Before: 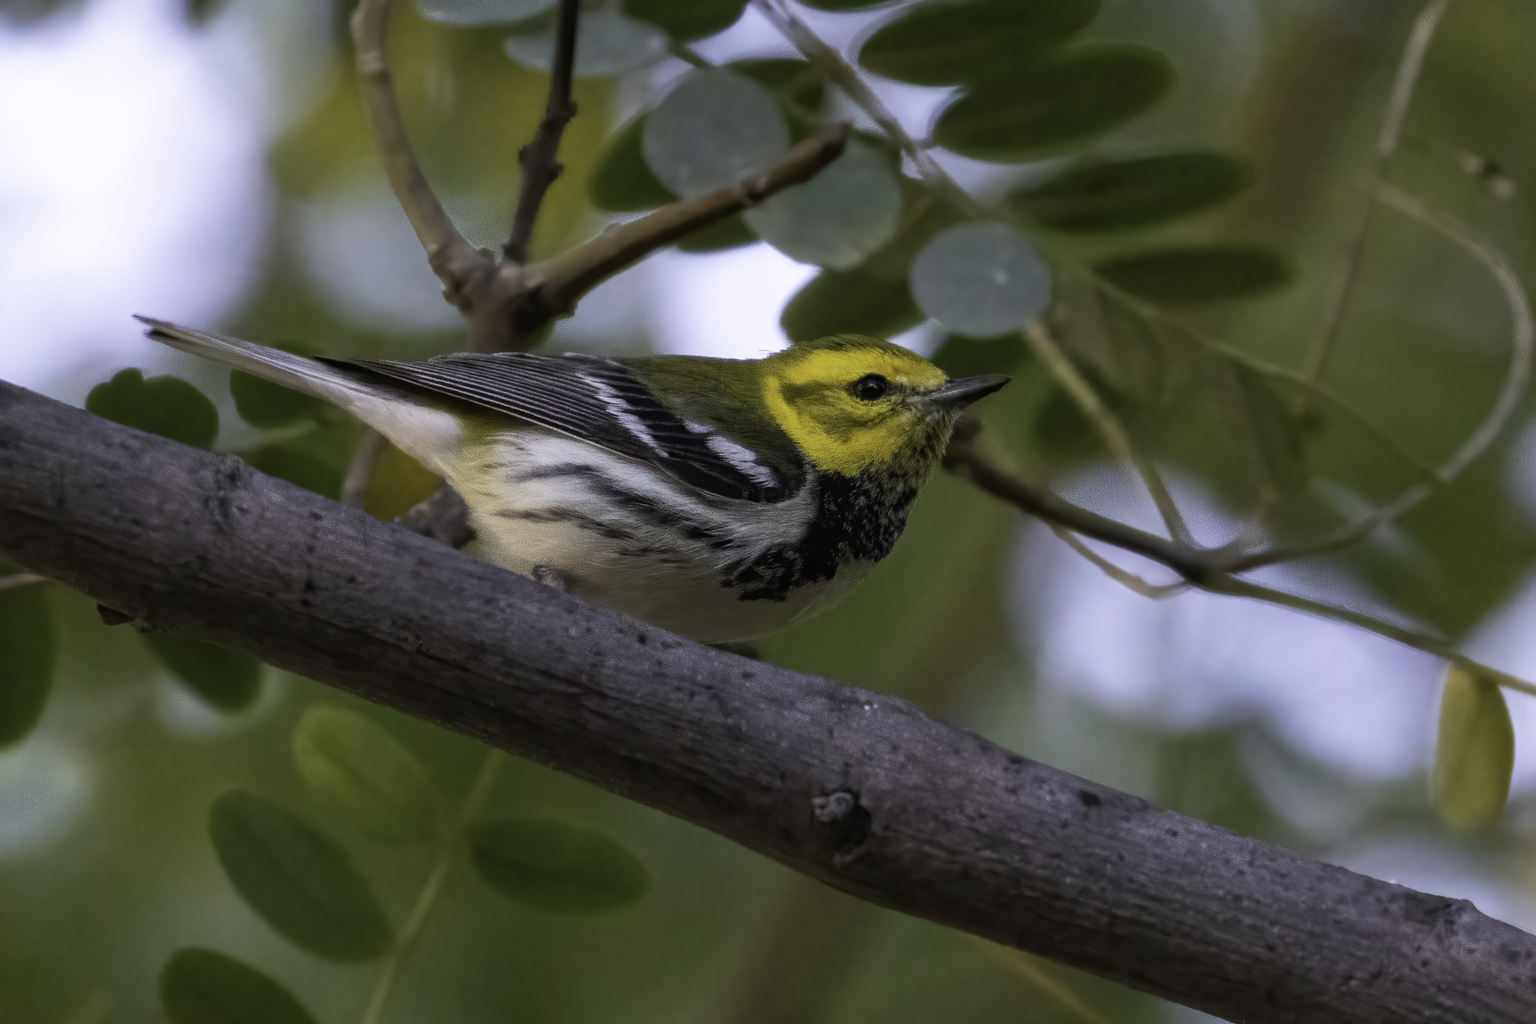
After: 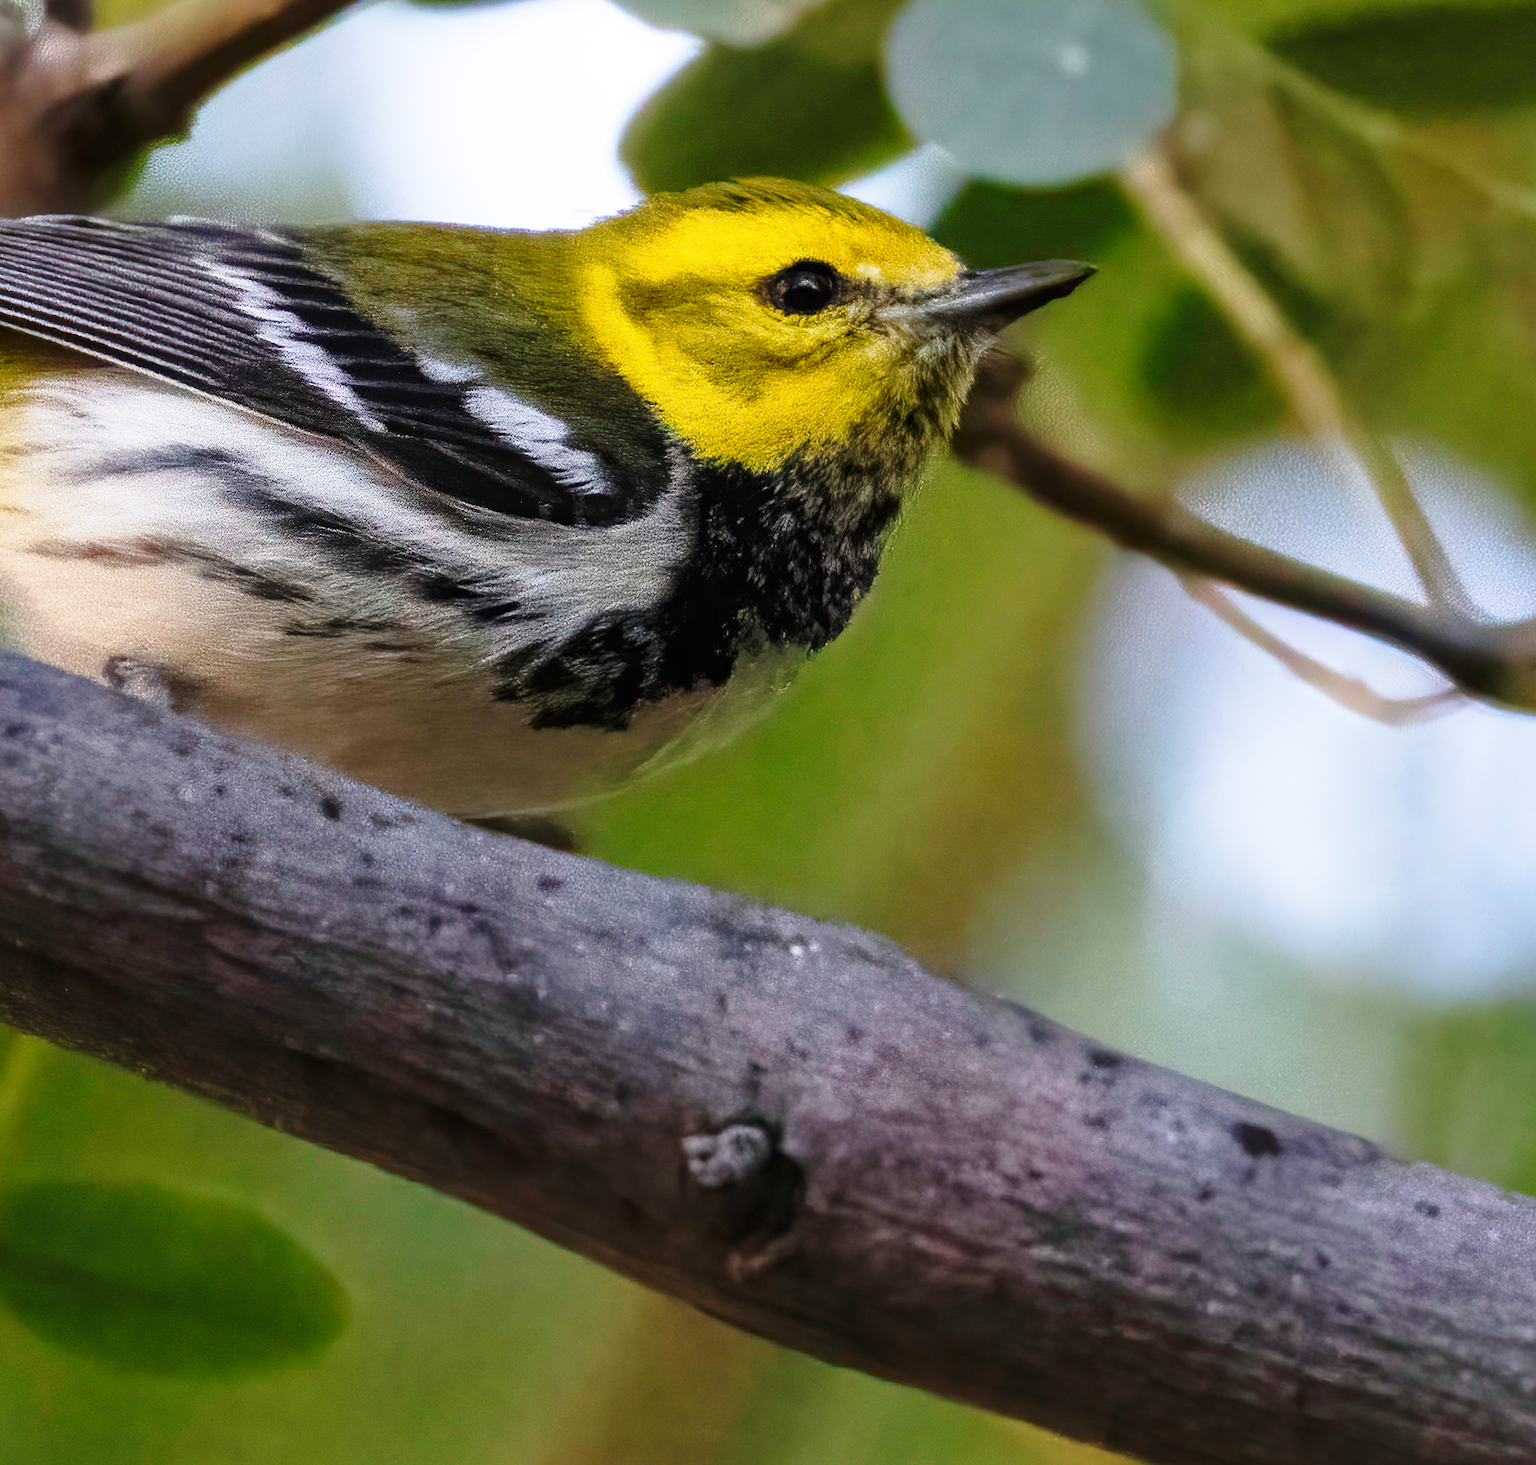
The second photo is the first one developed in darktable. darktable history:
base curve: curves: ch0 [(0, 0) (0.036, 0.037) (0.121, 0.228) (0.46, 0.76) (0.859, 0.983) (1, 1)], preserve colors none
crop: left 31.4%, top 24.292%, right 20.261%, bottom 6.54%
